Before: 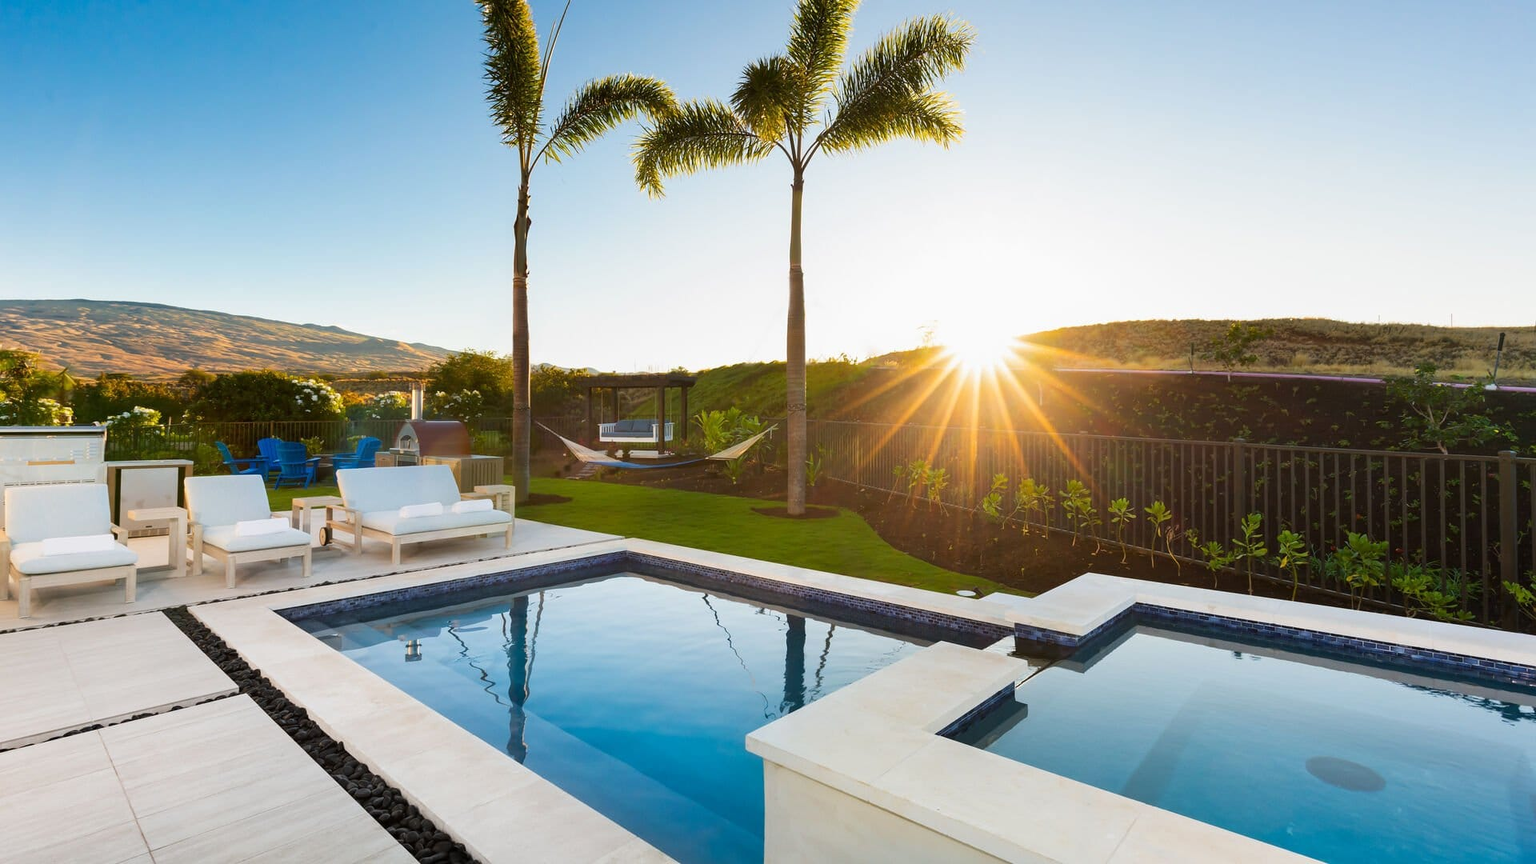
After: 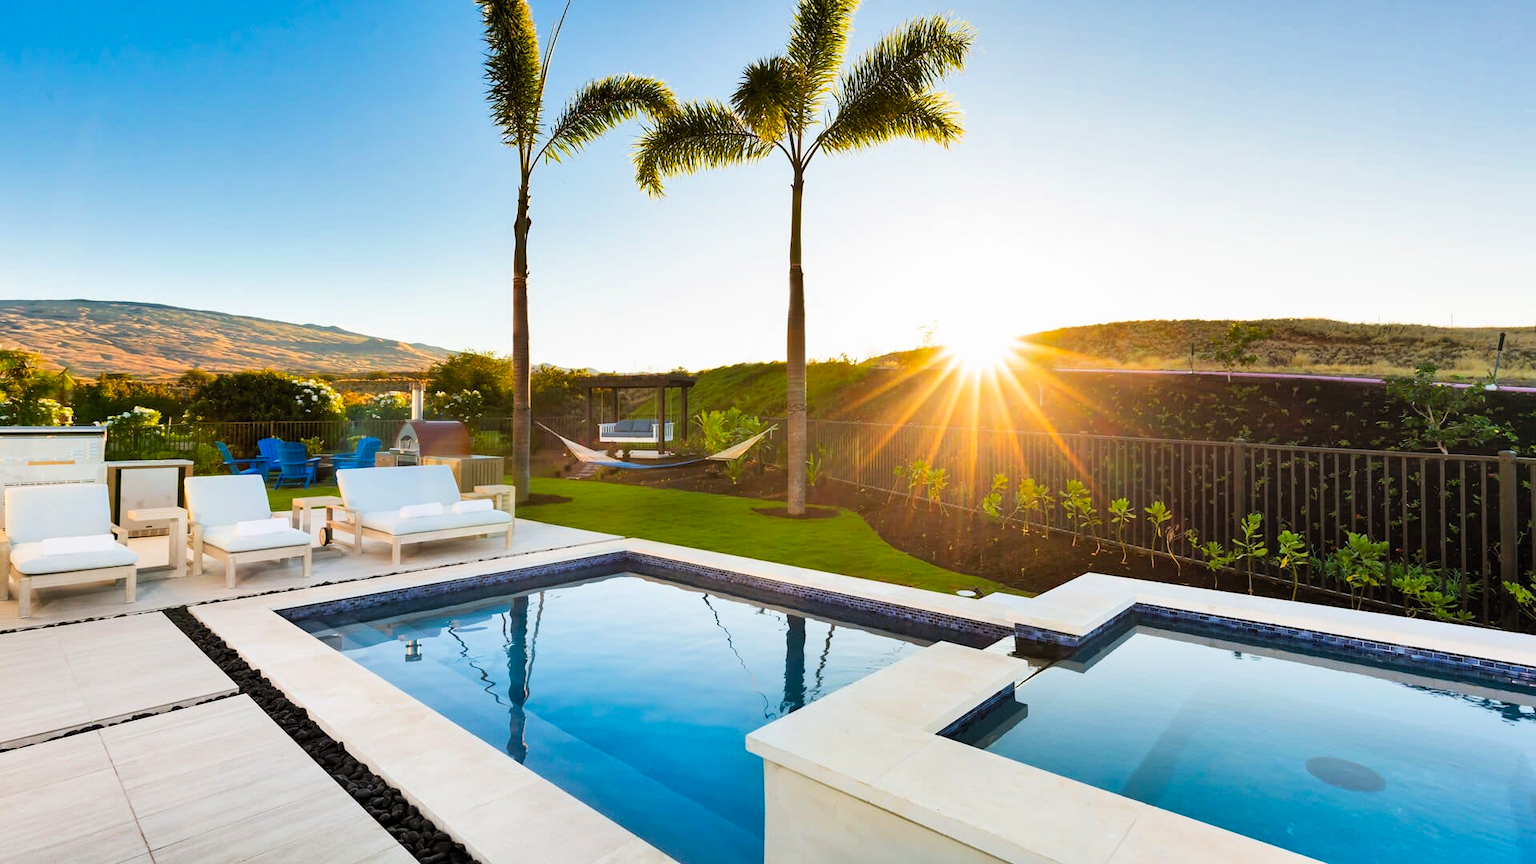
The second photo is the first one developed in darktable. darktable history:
contrast brightness saturation: contrast 0.07, brightness 0.08, saturation 0.18
white balance: emerald 1
shadows and highlights: shadows 40, highlights -54, highlights color adjustment 46%, low approximation 0.01, soften with gaussian
levels: mode automatic, black 0.023%, white 99.97%, levels [0.062, 0.494, 0.925]
filmic rgb: hardness 4.17
